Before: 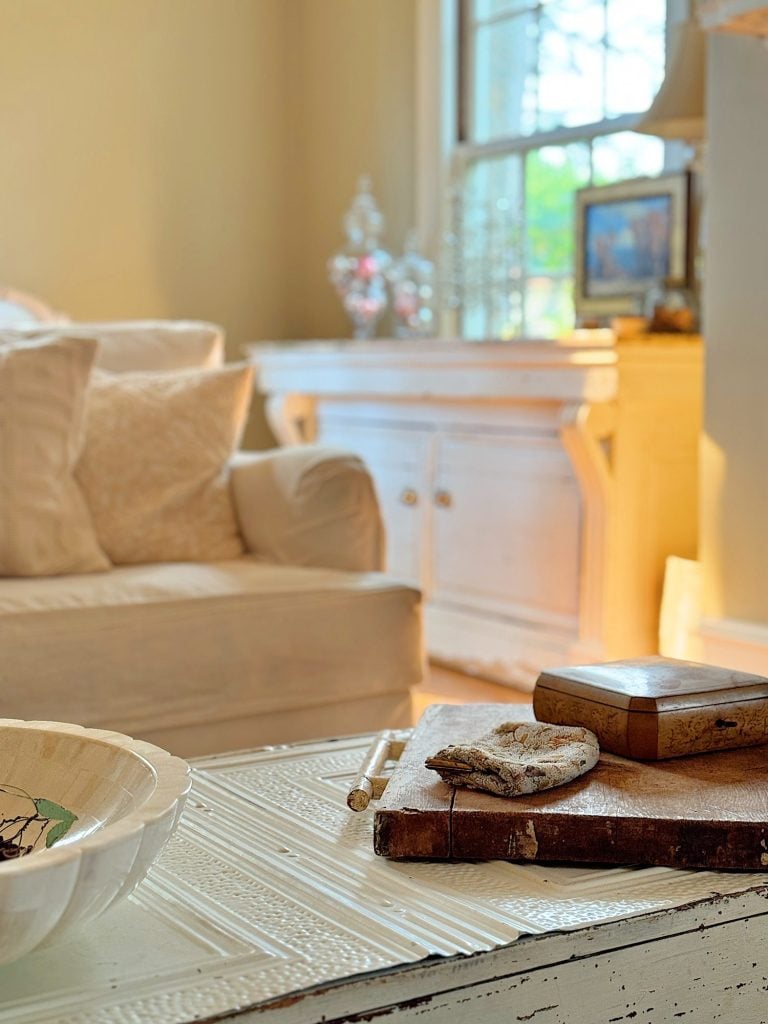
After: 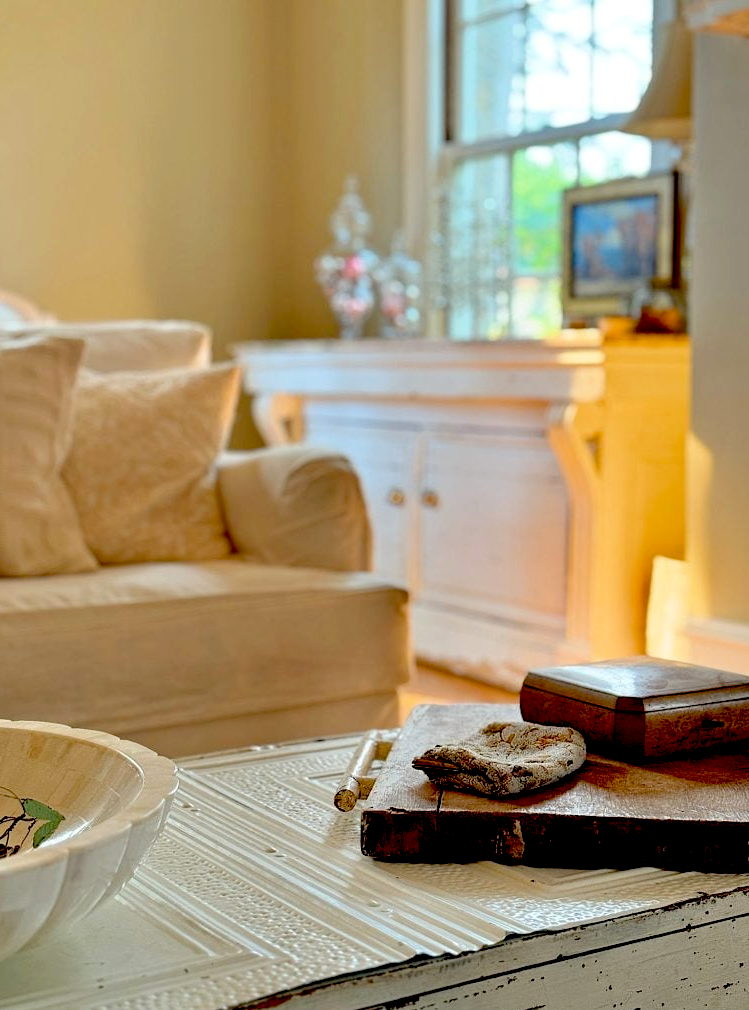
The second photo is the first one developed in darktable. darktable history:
crop and rotate: left 1.774%, right 0.633%, bottom 1.28%
exposure: black level correction 0.047, exposure 0.013 EV, compensate highlight preservation false
